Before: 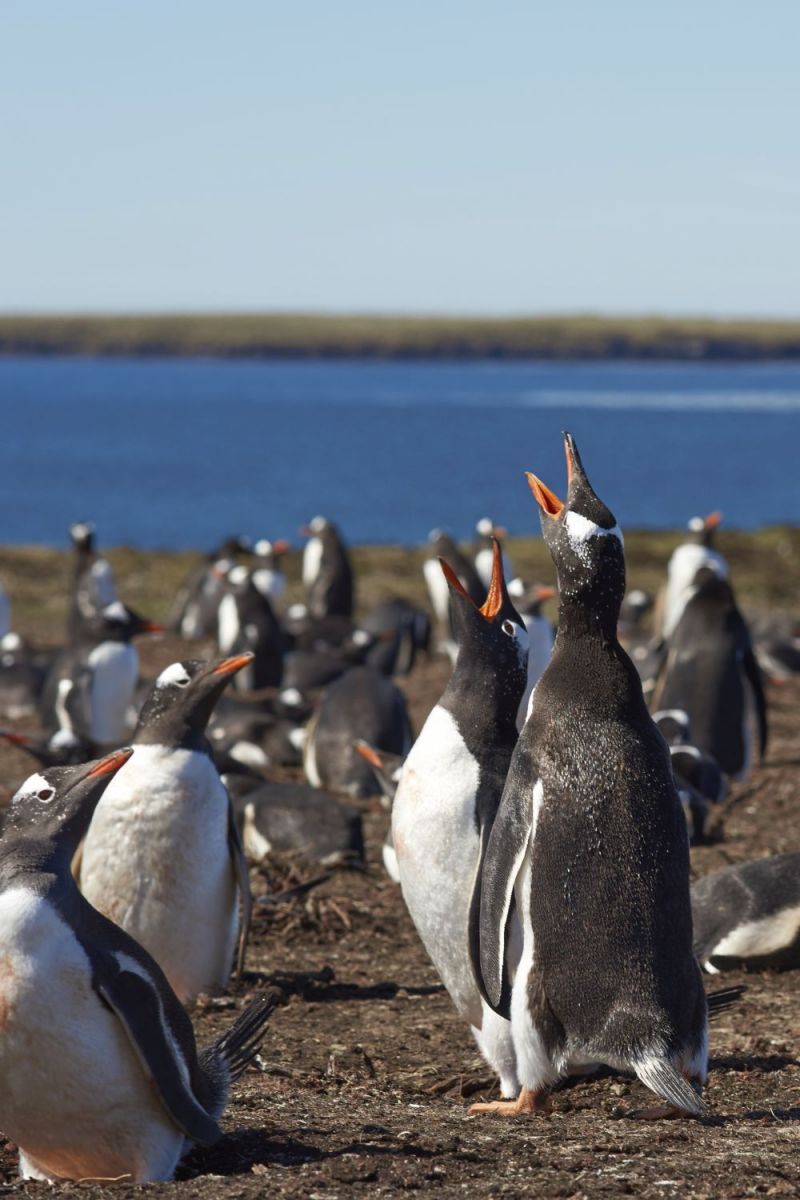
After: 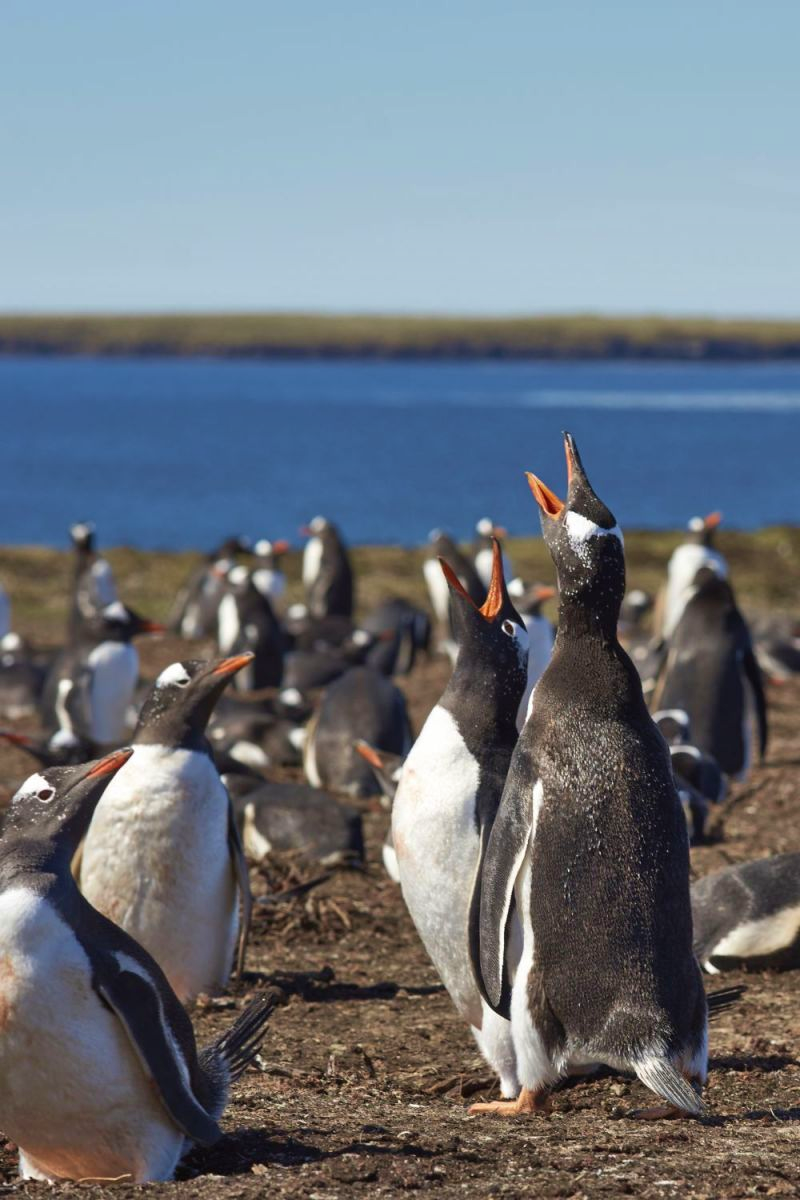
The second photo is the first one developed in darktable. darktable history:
velvia: on, module defaults
shadows and highlights: low approximation 0.01, soften with gaussian
